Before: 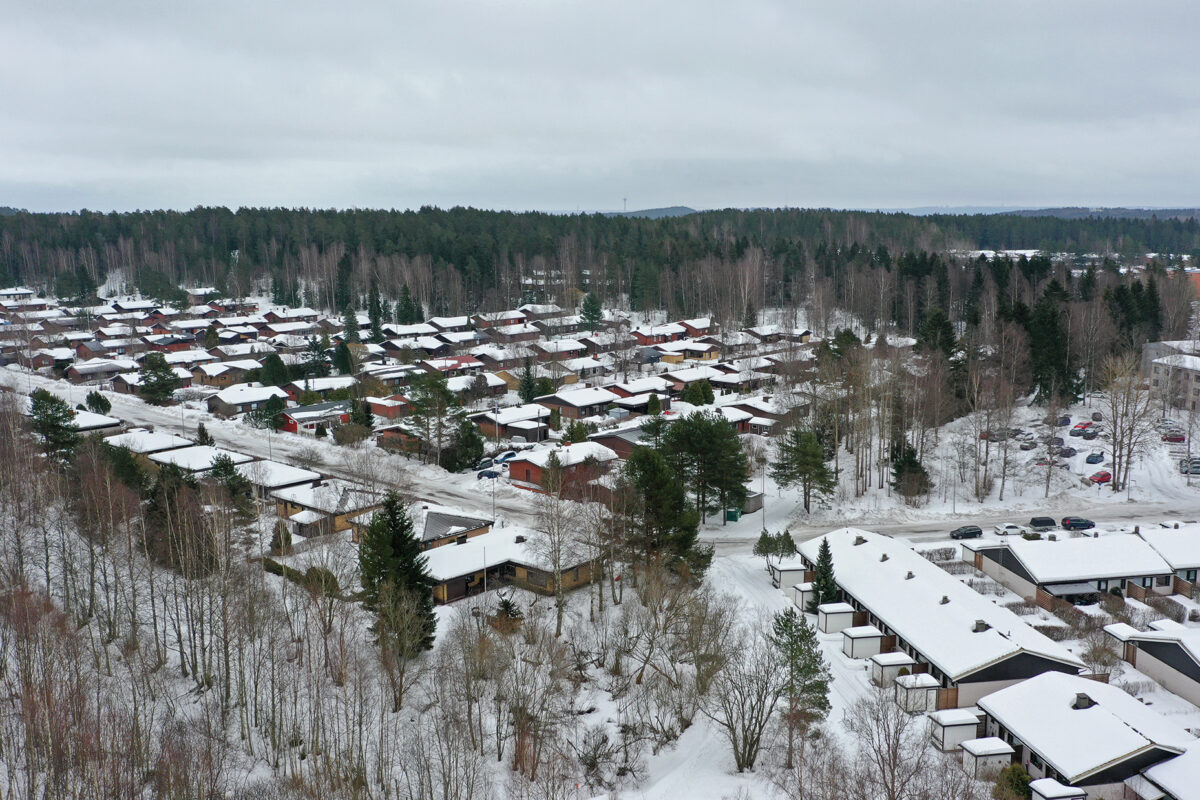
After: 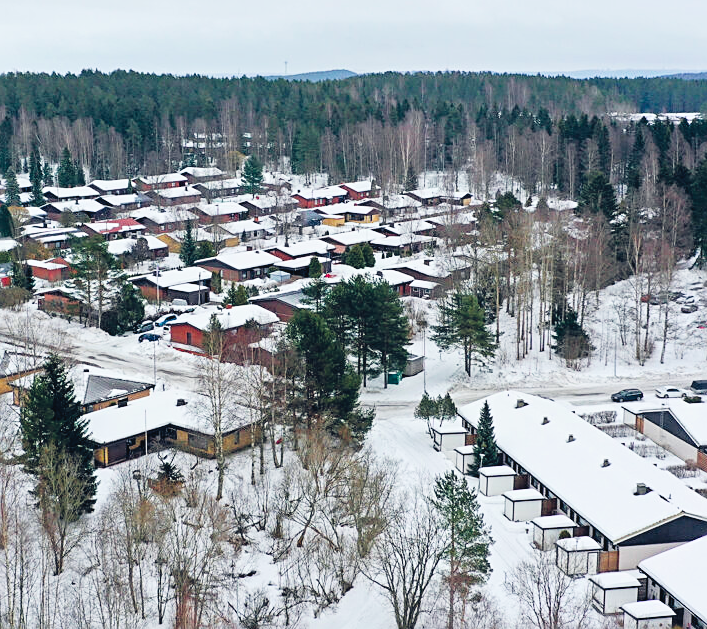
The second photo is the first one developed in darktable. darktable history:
crop and rotate: left 28.296%, top 17.164%, right 12.744%, bottom 4.087%
exposure: black level correction 0, exposure 1.298 EV, compensate exposure bias true, compensate highlight preservation false
tone equalizer: on, module defaults
tone curve: curves: ch0 [(0, 0.028) (0.138, 0.156) (0.468, 0.516) (0.754, 0.823) (1, 1)], preserve colors none
filmic rgb: black relative exposure -5.71 EV, white relative exposure 3.39 EV, threshold 5.95 EV, hardness 3.67, enable highlight reconstruction true
color balance rgb: global offset › luminance 0.392%, global offset › chroma 0.209%, global offset › hue 254.56°, perceptual saturation grading › global saturation 40.104%
sharpen: on, module defaults
